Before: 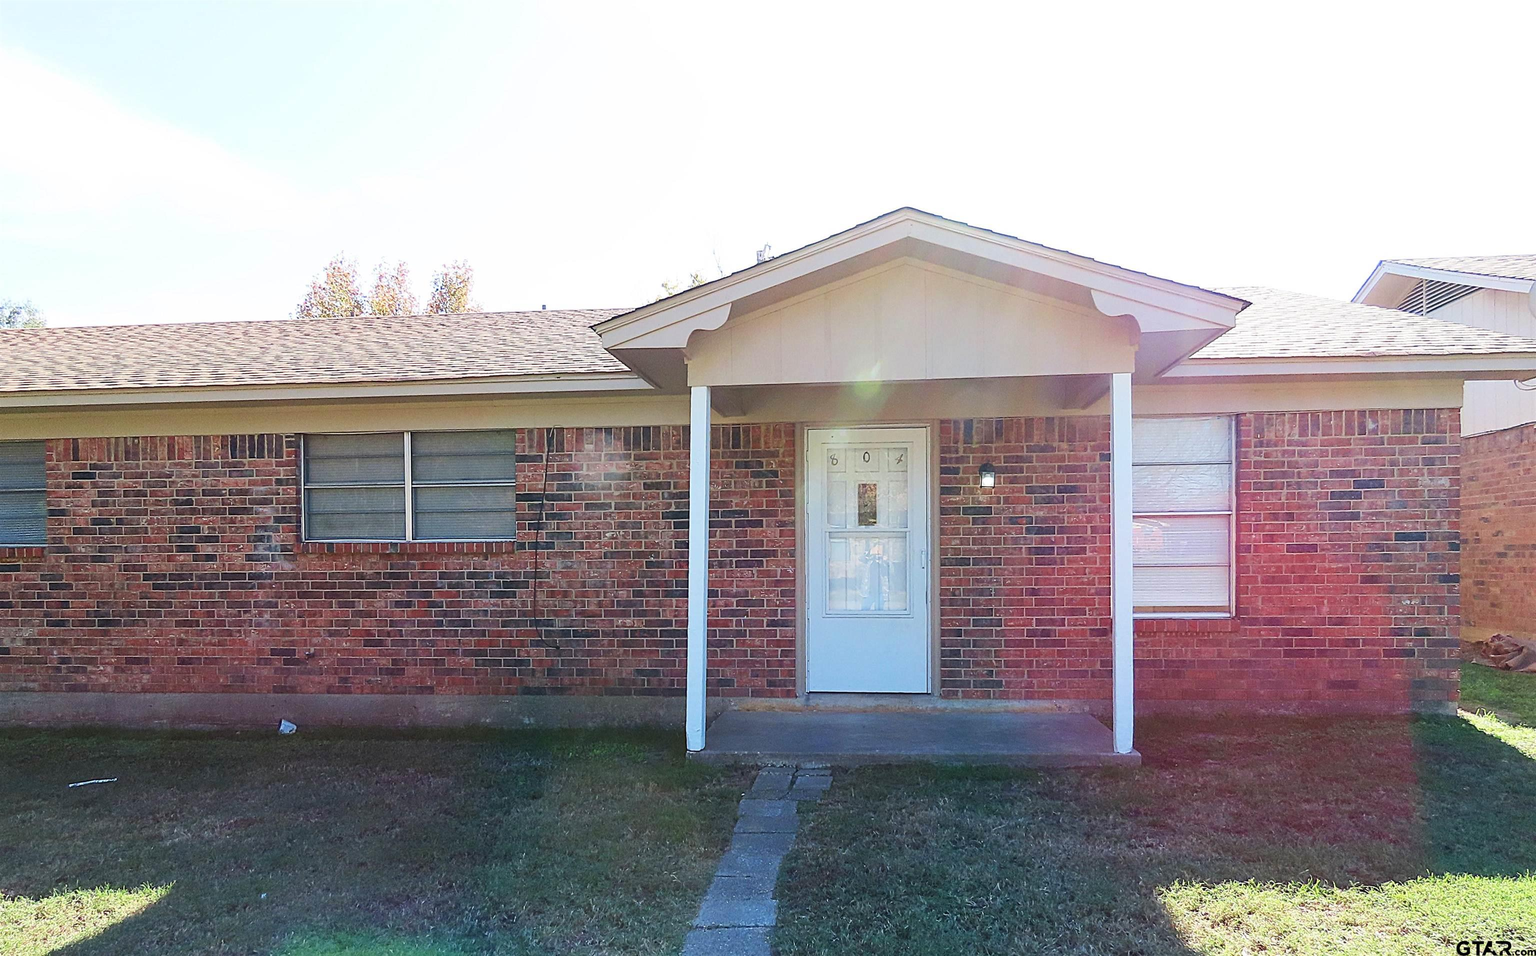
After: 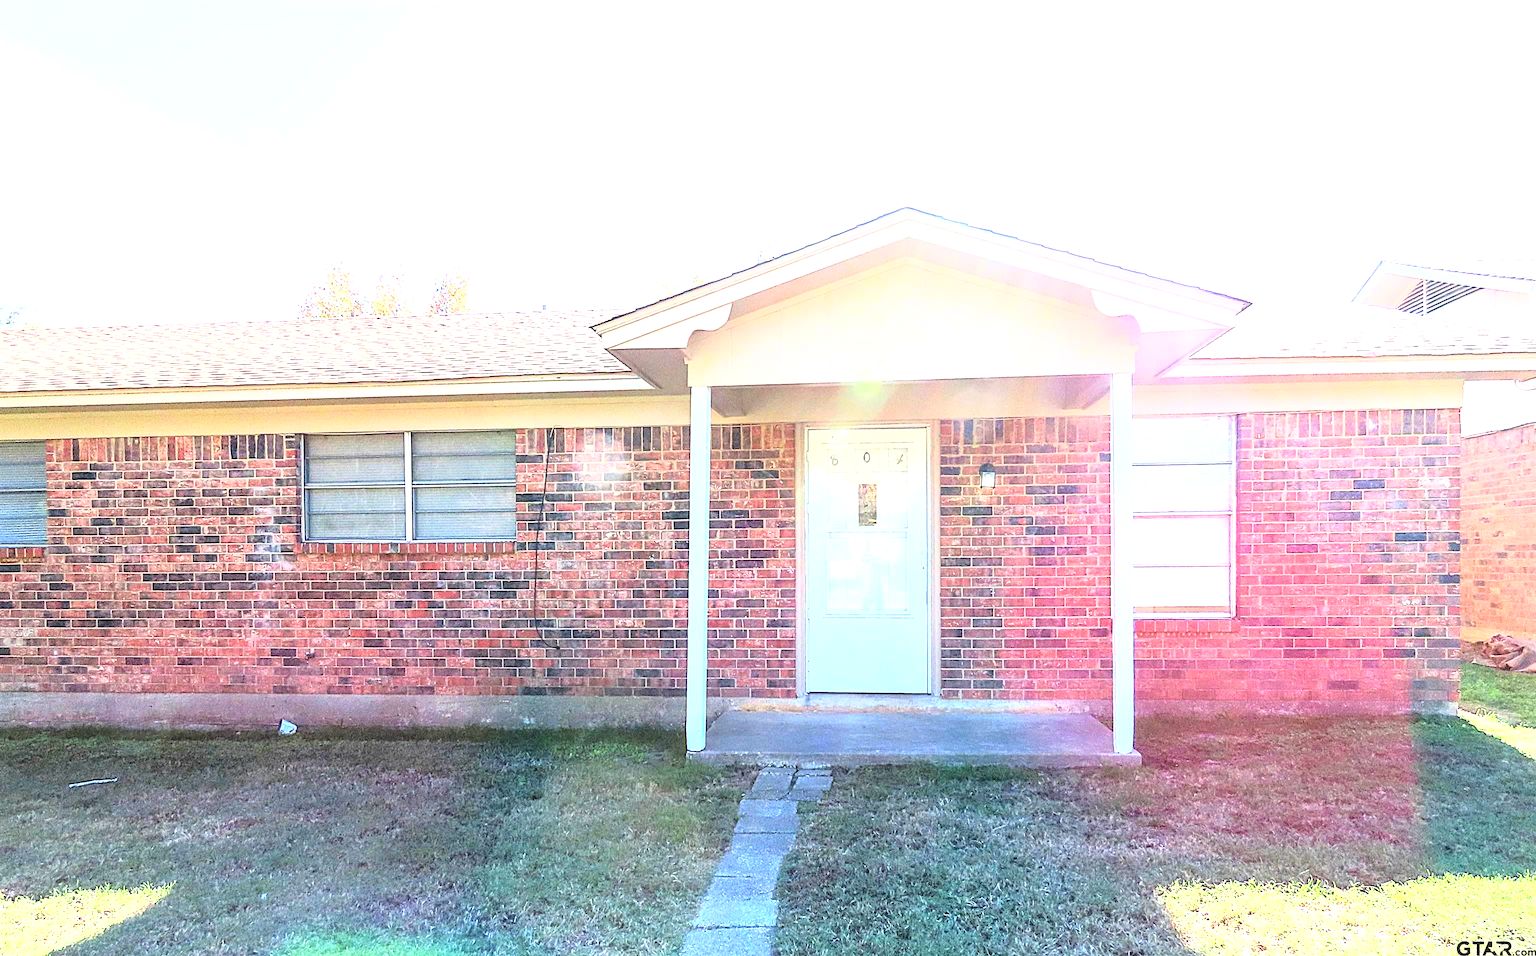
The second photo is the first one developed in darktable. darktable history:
local contrast: detail 130%
base curve: curves: ch0 [(0, 0) (0.032, 0.037) (0.105, 0.228) (0.435, 0.76) (0.856, 0.983) (1, 1)]
exposure: exposure 1.001 EV, compensate highlight preservation false
